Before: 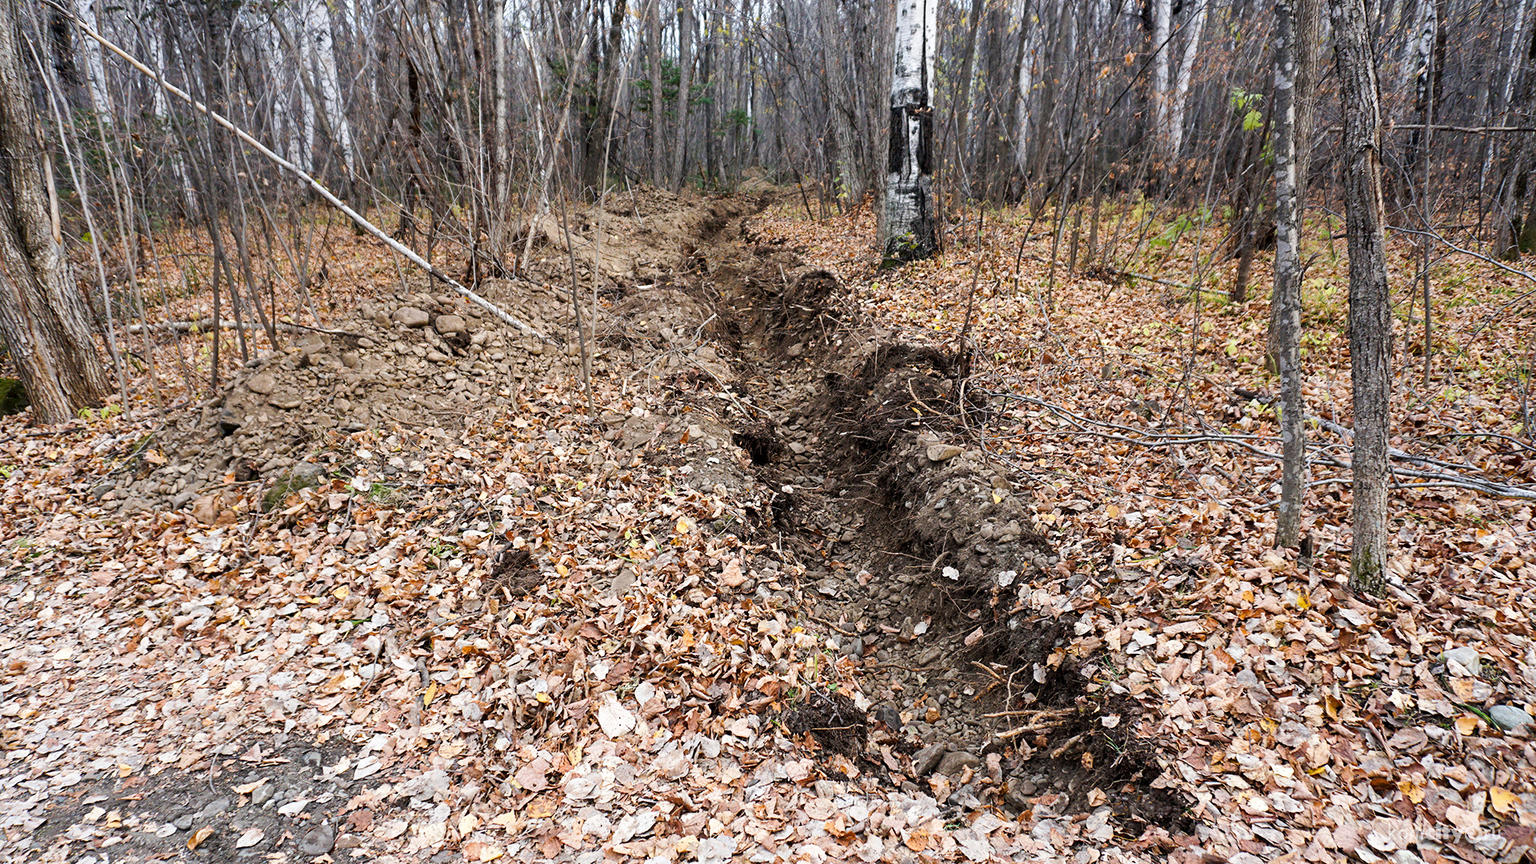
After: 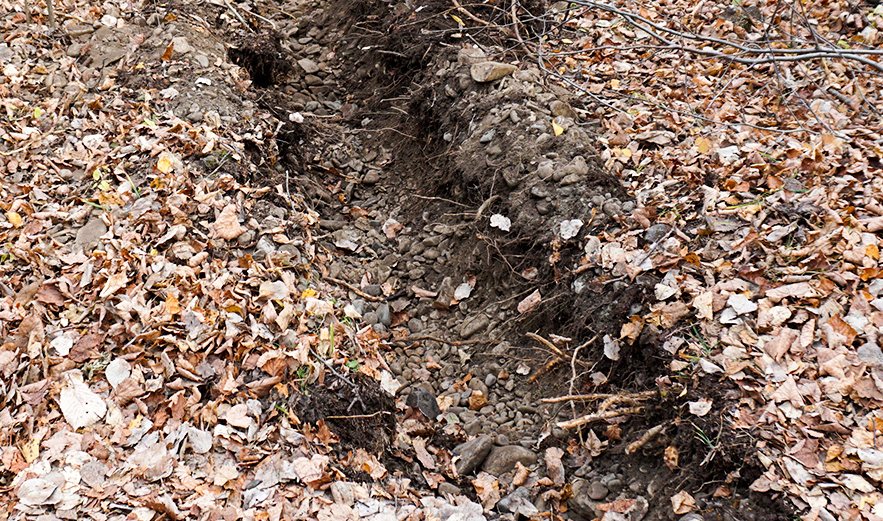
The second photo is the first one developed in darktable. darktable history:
crop: left 35.851%, top 45.77%, right 18.143%, bottom 5.981%
